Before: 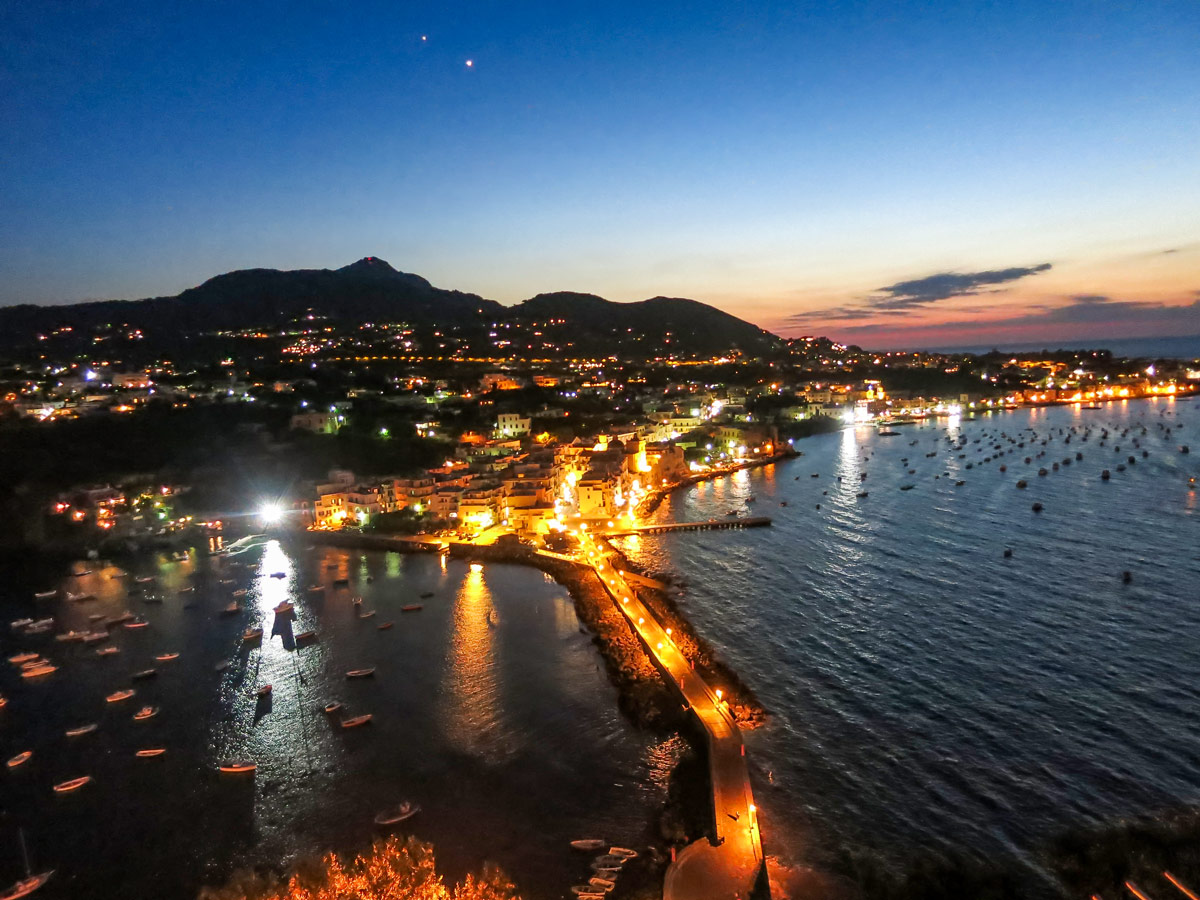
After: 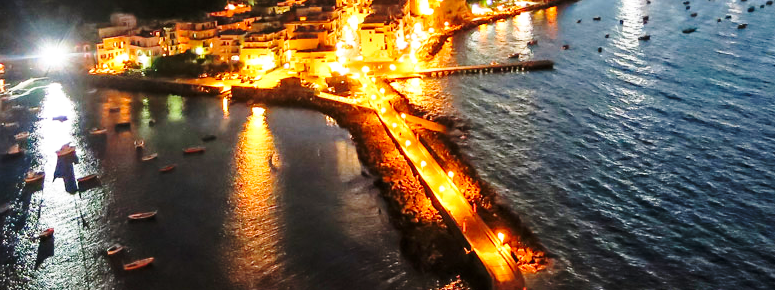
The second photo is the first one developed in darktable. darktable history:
crop: left 18.192%, top 50.845%, right 17.204%, bottom 16.827%
base curve: curves: ch0 [(0, 0) (0.036, 0.037) (0.121, 0.228) (0.46, 0.76) (0.859, 0.983) (1, 1)], preserve colors none
